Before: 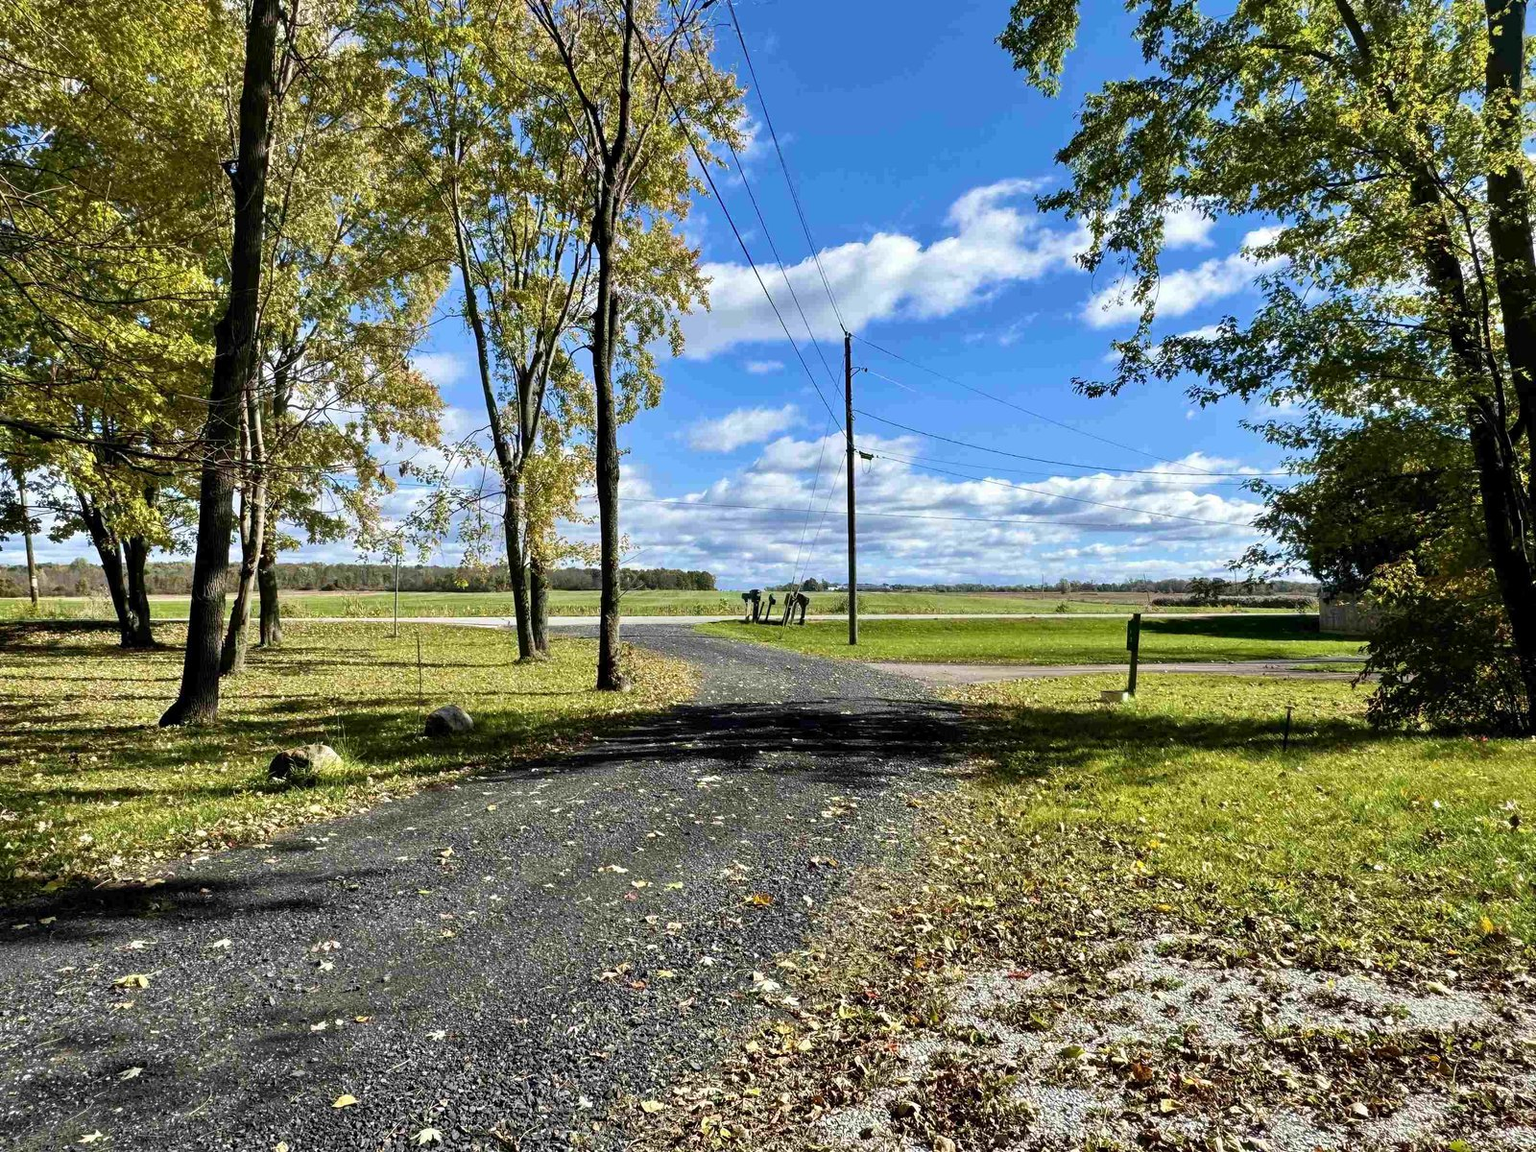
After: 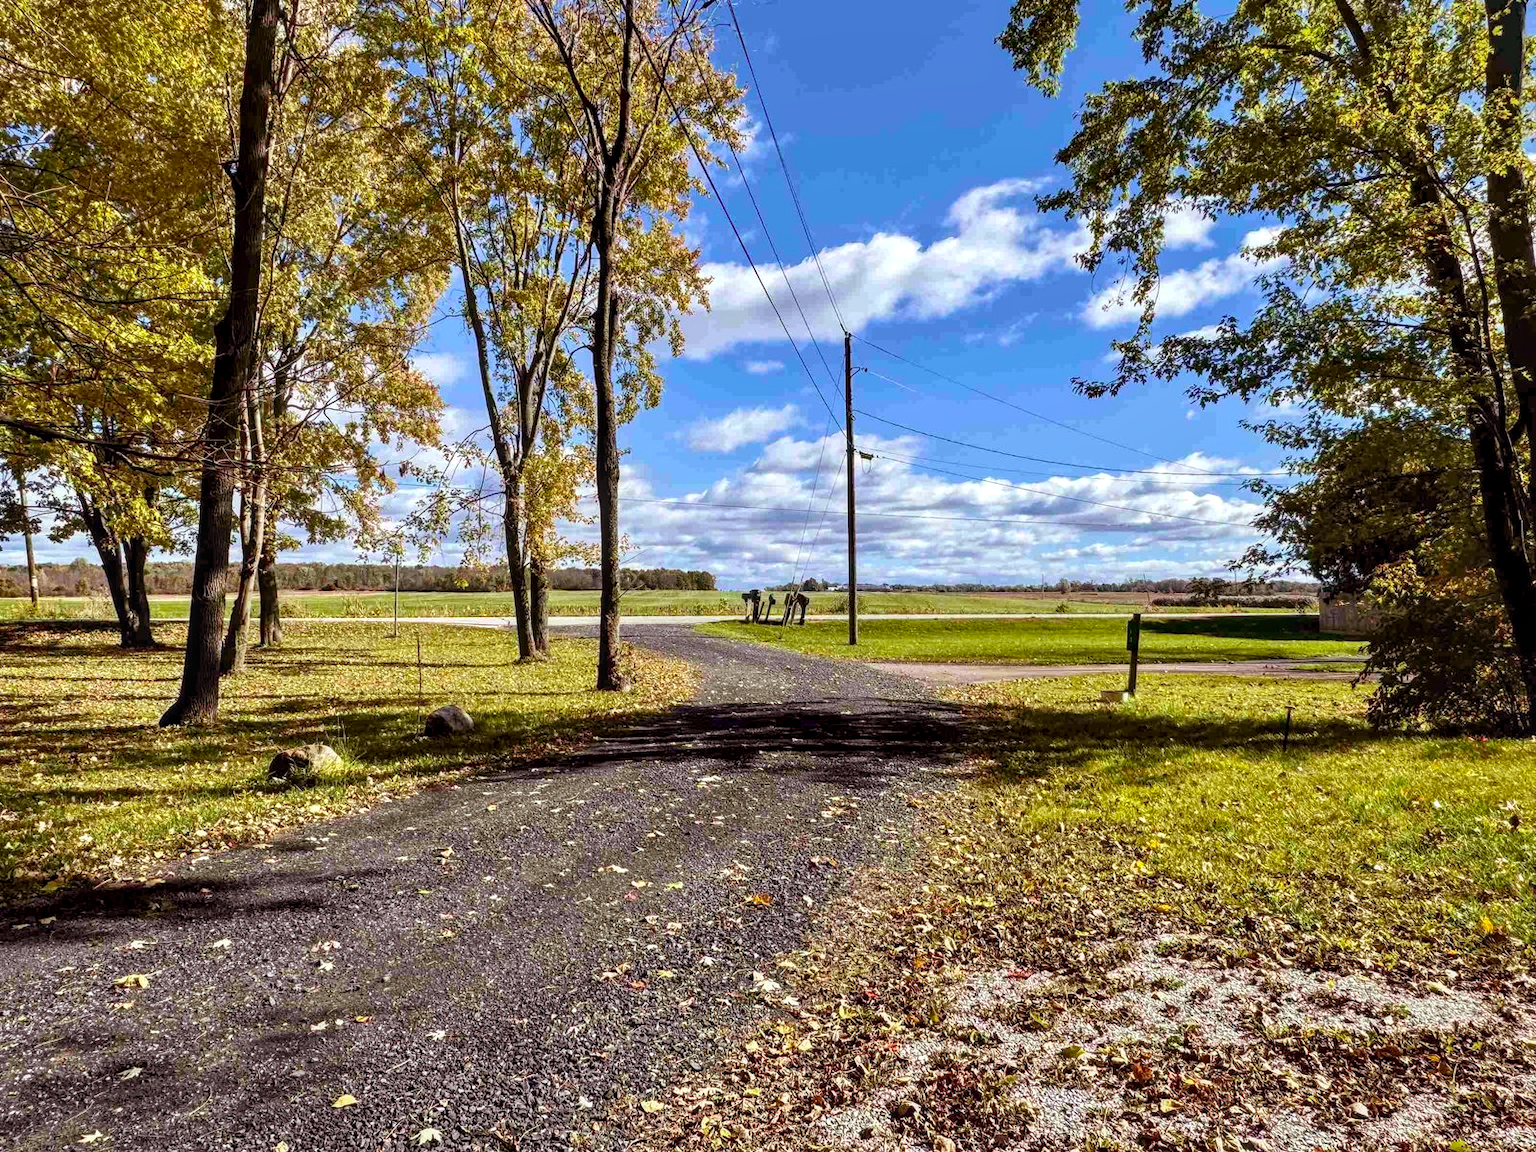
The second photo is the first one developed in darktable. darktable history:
rgb levels: mode RGB, independent channels, levels [[0, 0.474, 1], [0, 0.5, 1], [0, 0.5, 1]]
local contrast: on, module defaults
